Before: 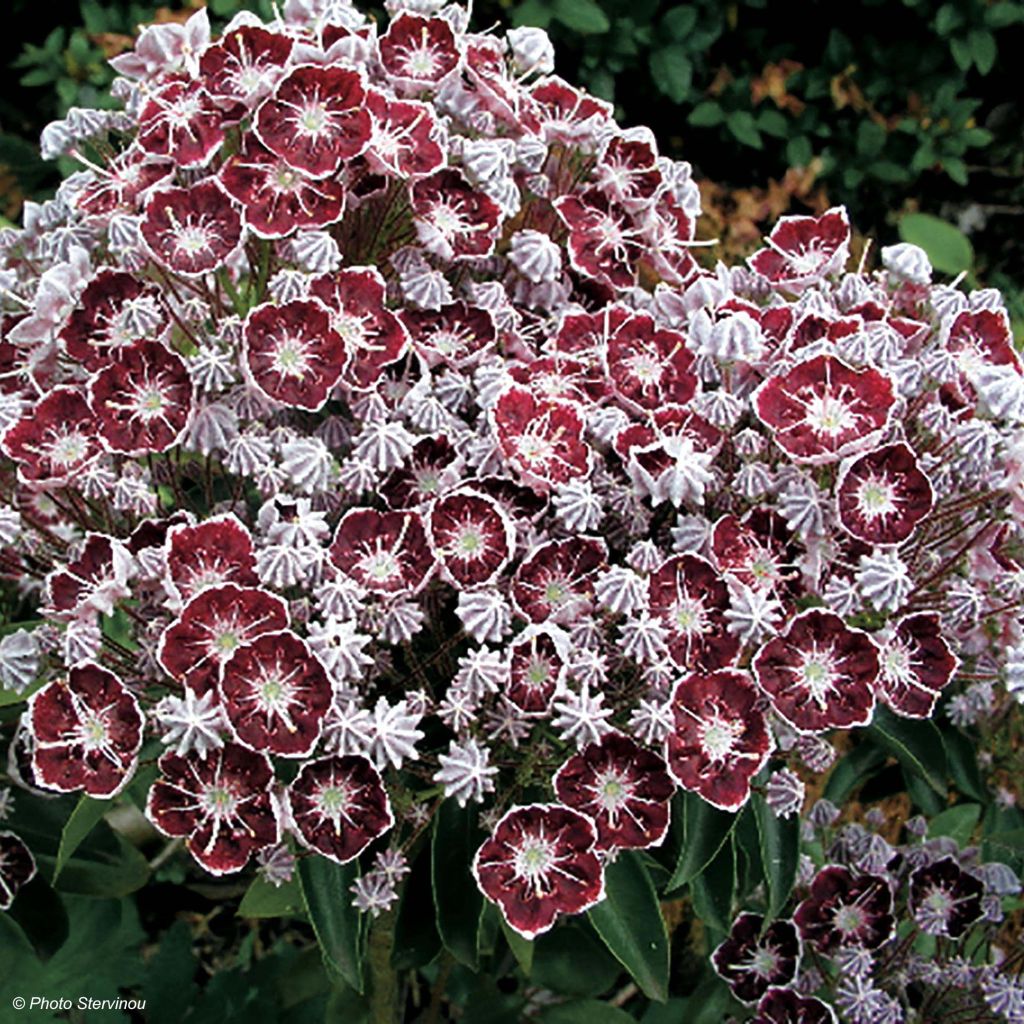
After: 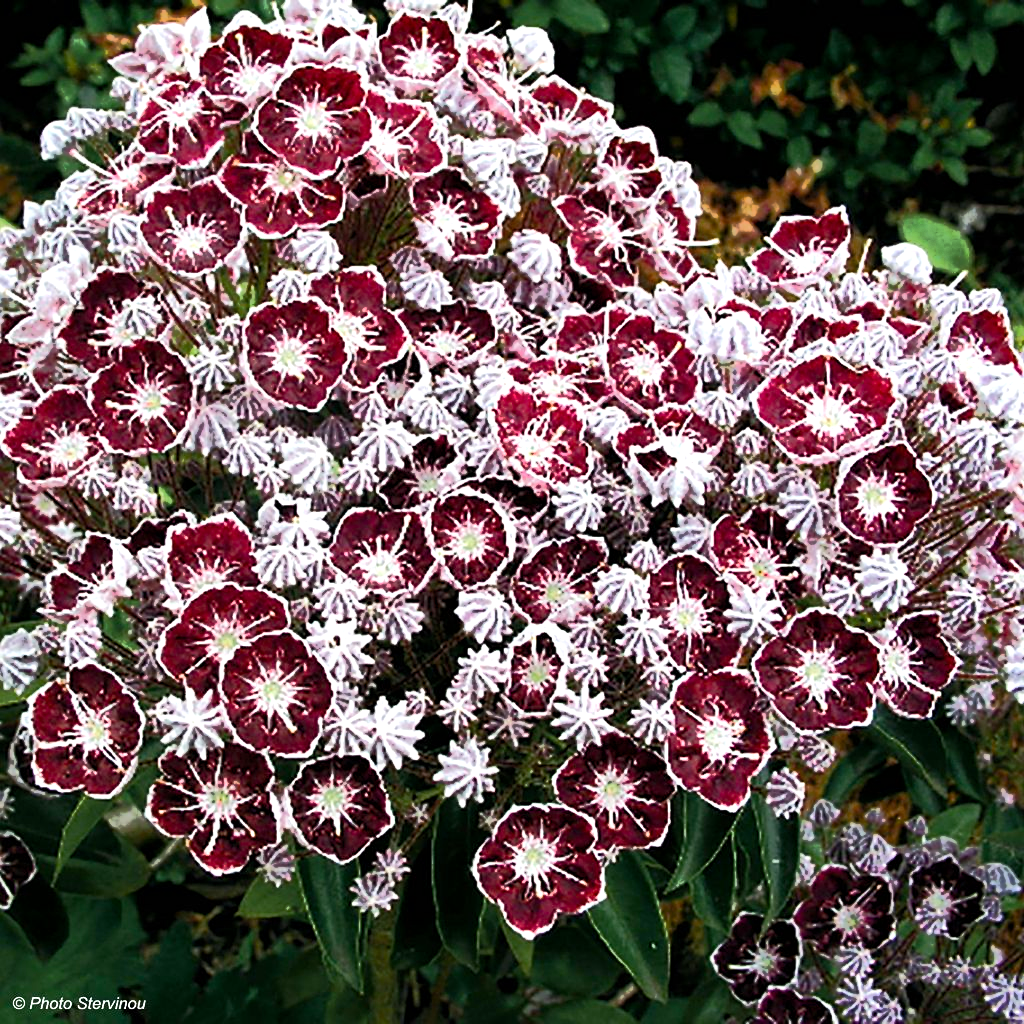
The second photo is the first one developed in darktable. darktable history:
color balance rgb: linear chroma grading › global chroma -15.71%, perceptual saturation grading › global saturation 19.407%, perceptual saturation grading › highlights -25.594%, perceptual saturation grading › shadows 49.667%, perceptual brilliance grading › highlights 10.075%, perceptual brilliance grading › shadows -4.805%, global vibrance 20%
levels: black 8.53%, levels [0, 0.492, 0.984]
tone curve: curves: ch0 [(0, 0) (0.003, 0.003) (0.011, 0.01) (0.025, 0.023) (0.044, 0.042) (0.069, 0.065) (0.1, 0.094) (0.136, 0.128) (0.177, 0.167) (0.224, 0.211) (0.277, 0.261) (0.335, 0.316) (0.399, 0.376) (0.468, 0.441) (0.543, 0.685) (0.623, 0.741) (0.709, 0.8) (0.801, 0.863) (0.898, 0.929) (1, 1)], color space Lab, linked channels, preserve colors none
sharpen: amount 0.212
